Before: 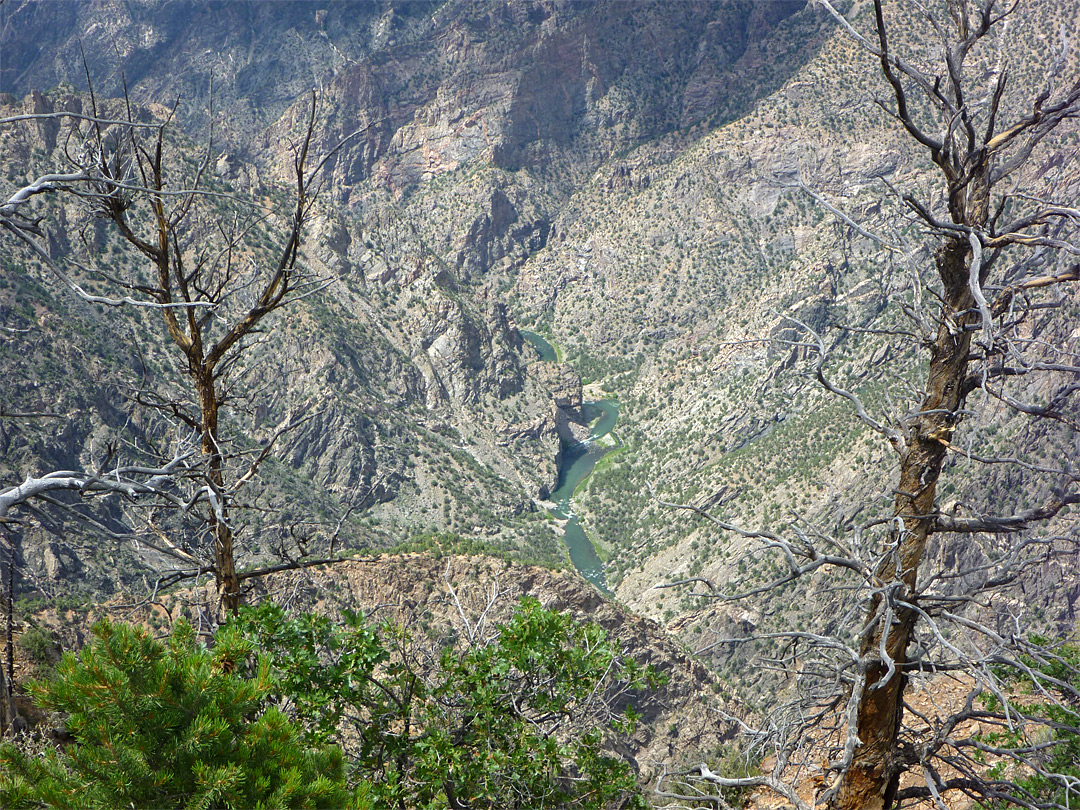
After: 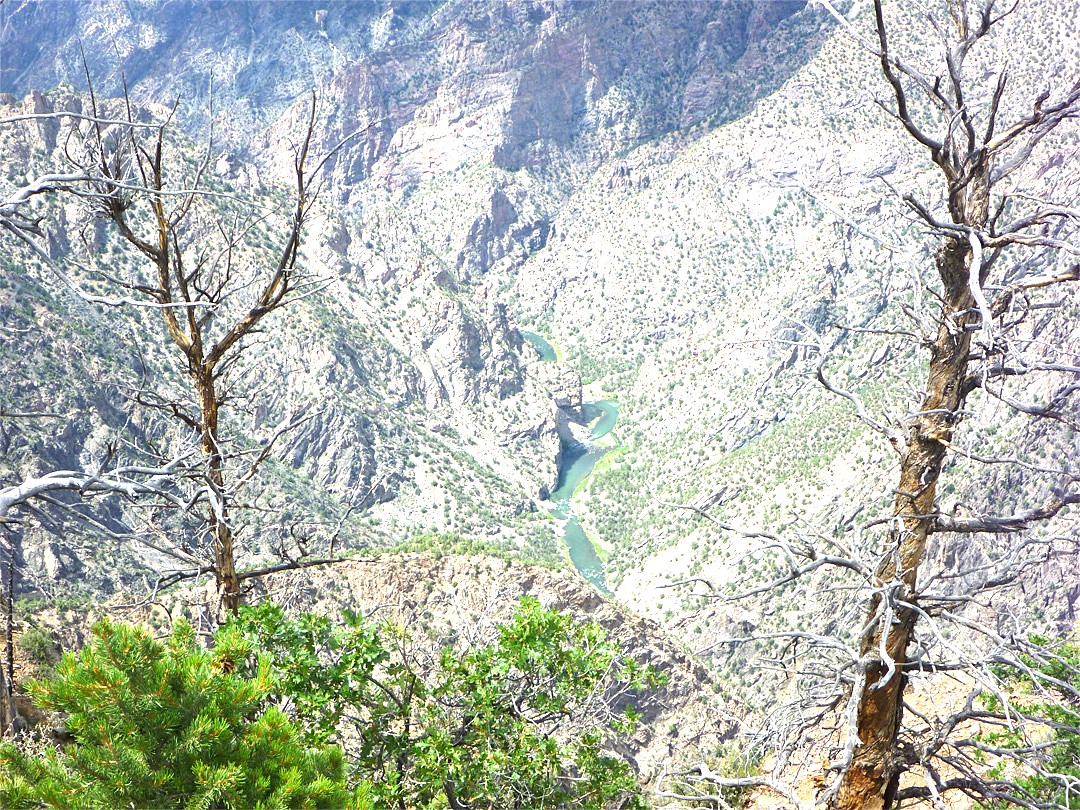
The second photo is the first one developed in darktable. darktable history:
exposure: black level correction 0, exposure 1.487 EV, compensate highlight preservation false
